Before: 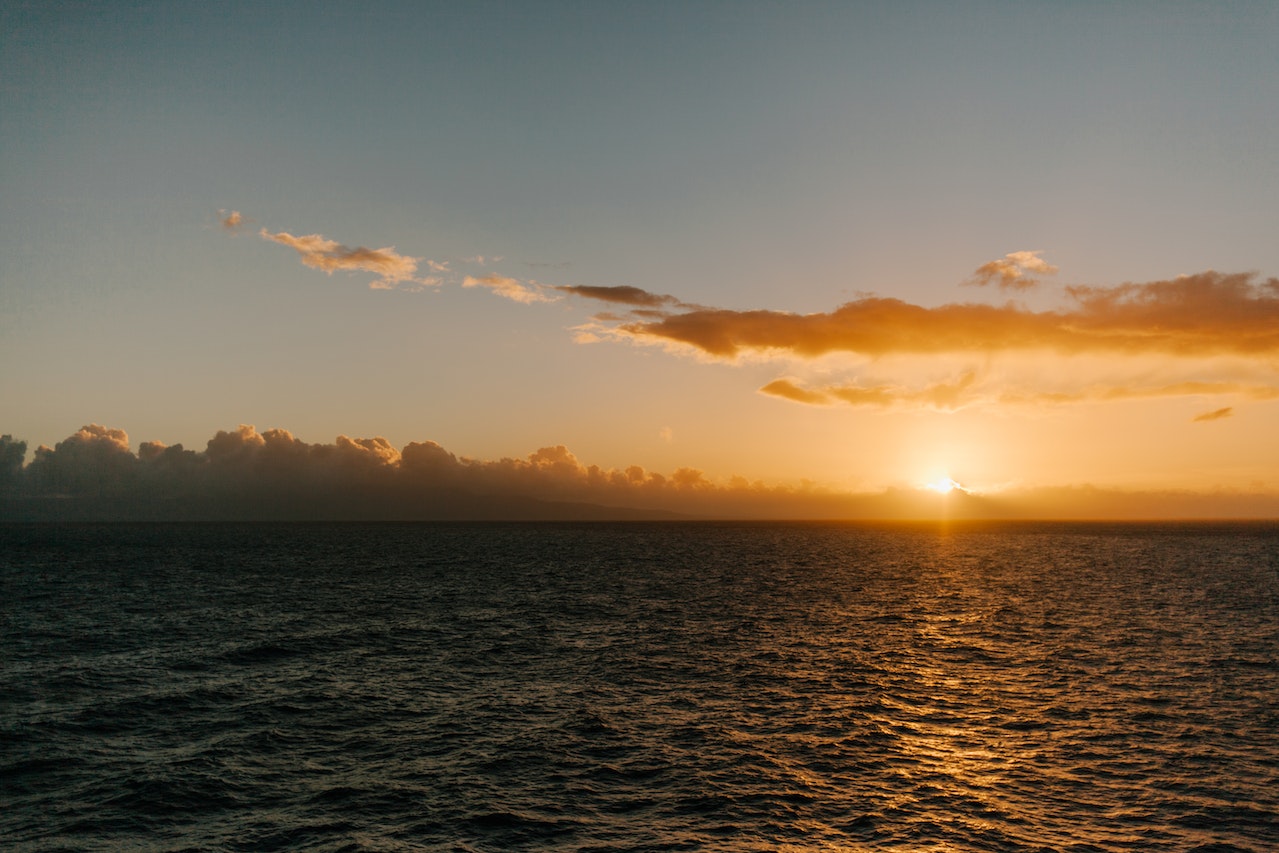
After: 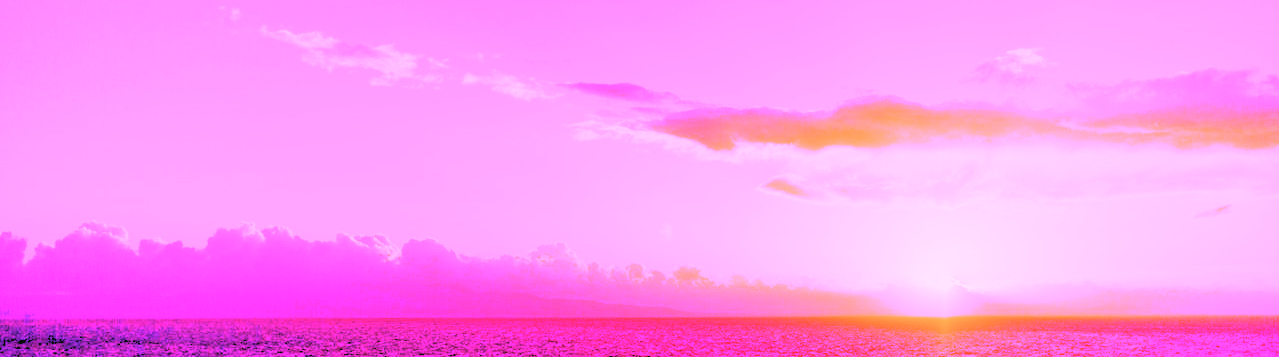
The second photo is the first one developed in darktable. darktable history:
crop and rotate: top 23.84%, bottom 34.294%
contrast brightness saturation: contrast -0.08, brightness -0.04, saturation -0.11
color correction: highlights a* 5.81, highlights b* 4.84
white balance: red 8, blue 8
rgb levels: levels [[0.027, 0.429, 0.996], [0, 0.5, 1], [0, 0.5, 1]]
